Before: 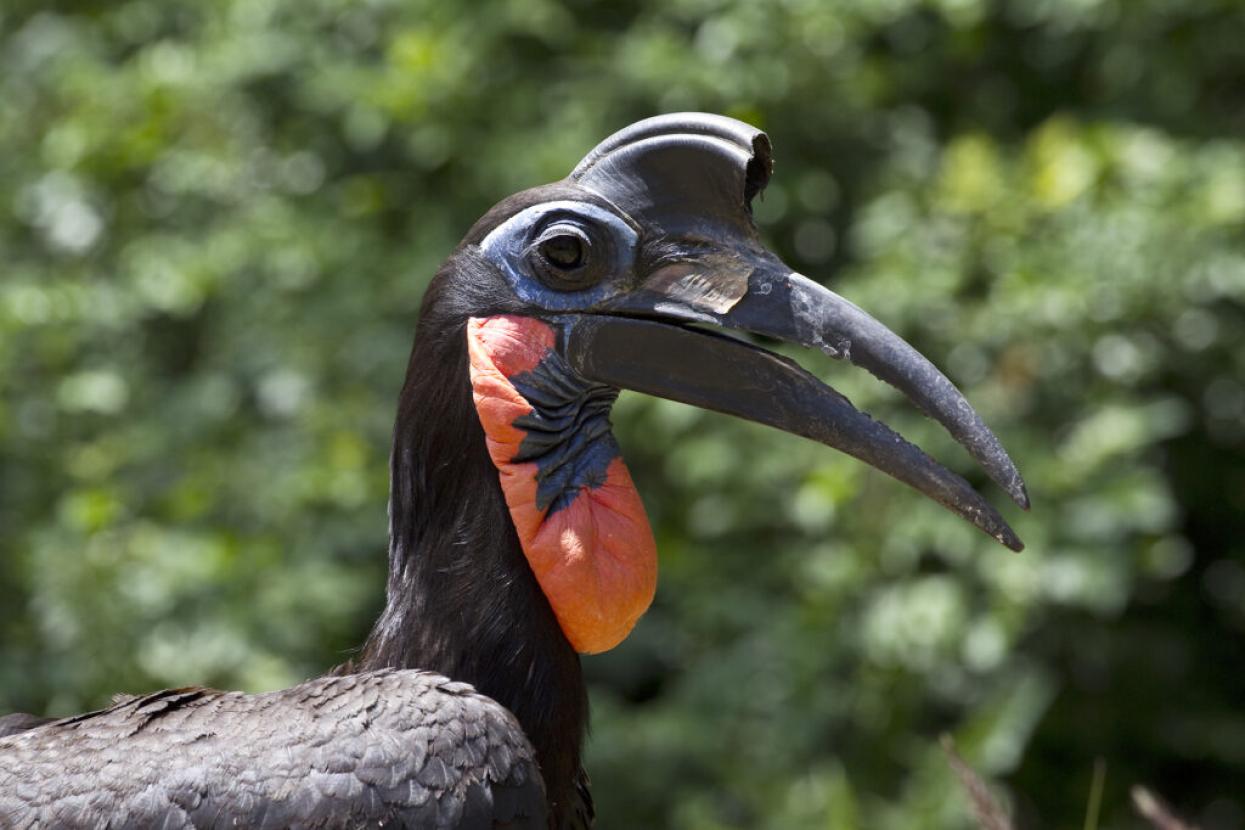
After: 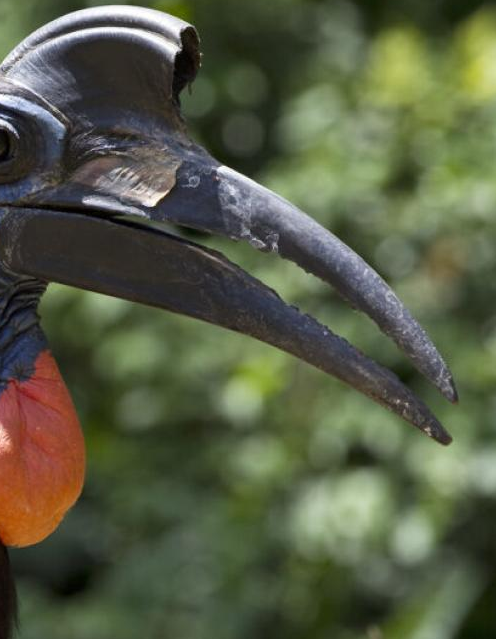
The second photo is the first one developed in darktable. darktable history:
crop: left 46.012%, top 12.974%, right 14.103%, bottom 10.001%
